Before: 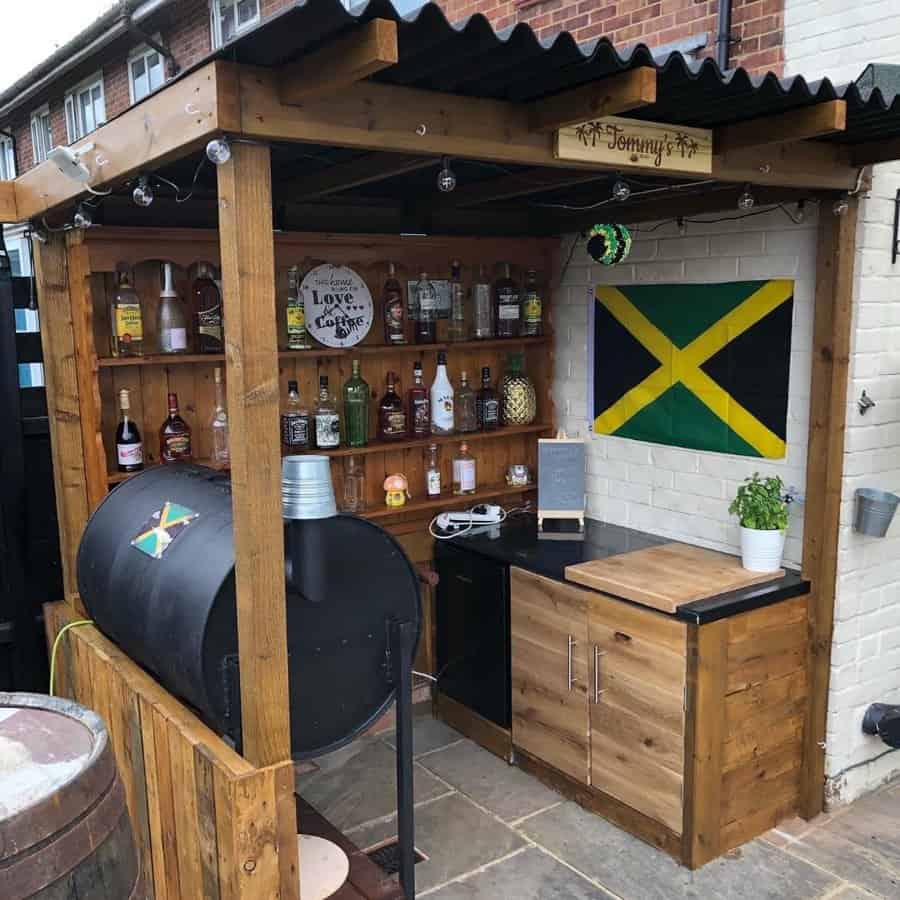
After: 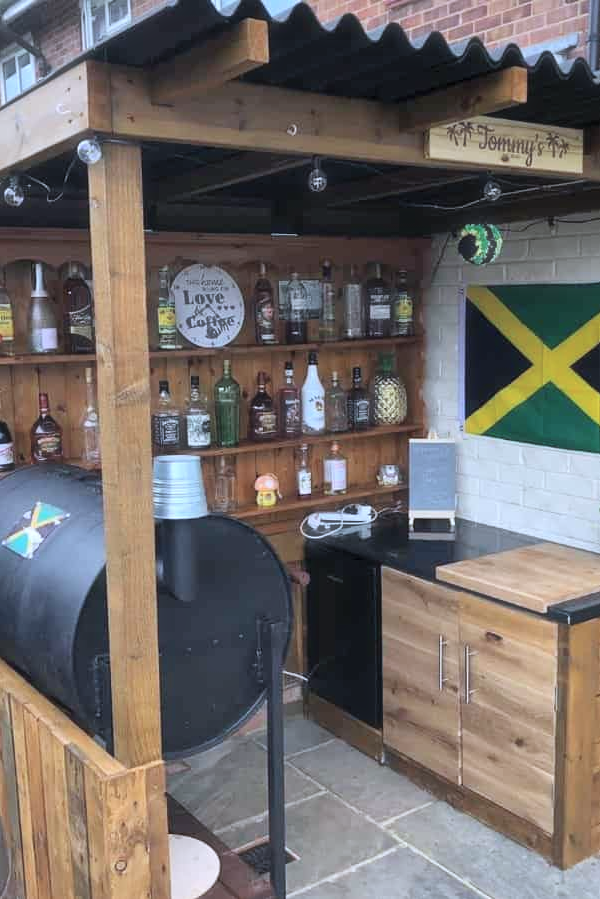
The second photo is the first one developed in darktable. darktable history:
crop and rotate: left 14.36%, right 18.931%
haze removal: strength -0.107, adaptive false
local contrast: mode bilateral grid, contrast 20, coarseness 50, detail 119%, midtone range 0.2
color calibration: x 0.37, y 0.382, temperature 4313.77 K
contrast brightness saturation: brightness 0.144
